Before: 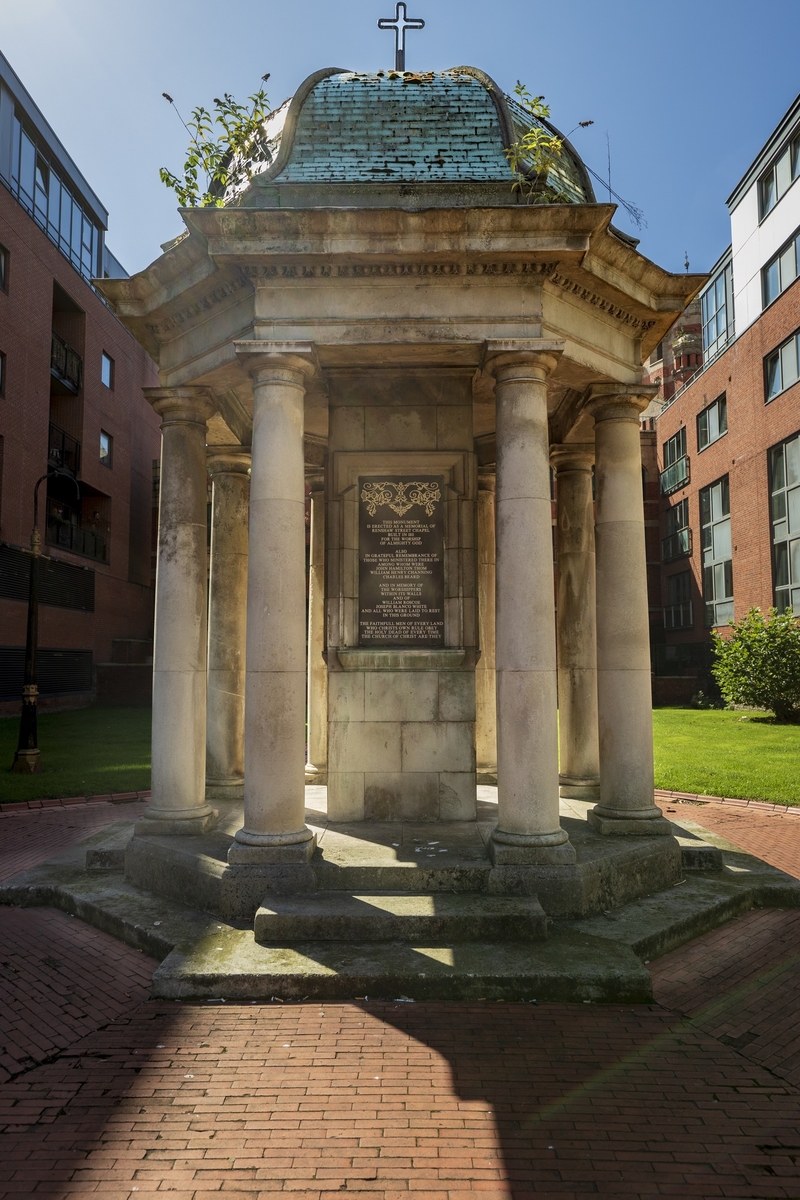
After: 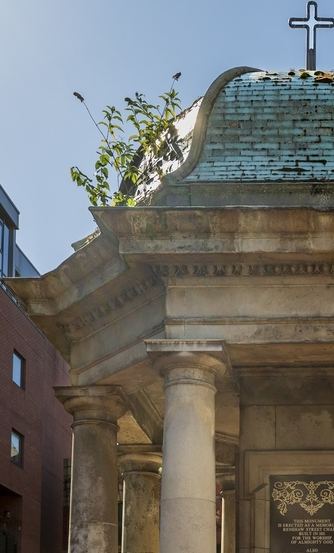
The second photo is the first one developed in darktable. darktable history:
crop and rotate: left 11.197%, top 0.113%, right 46.942%, bottom 53.778%
